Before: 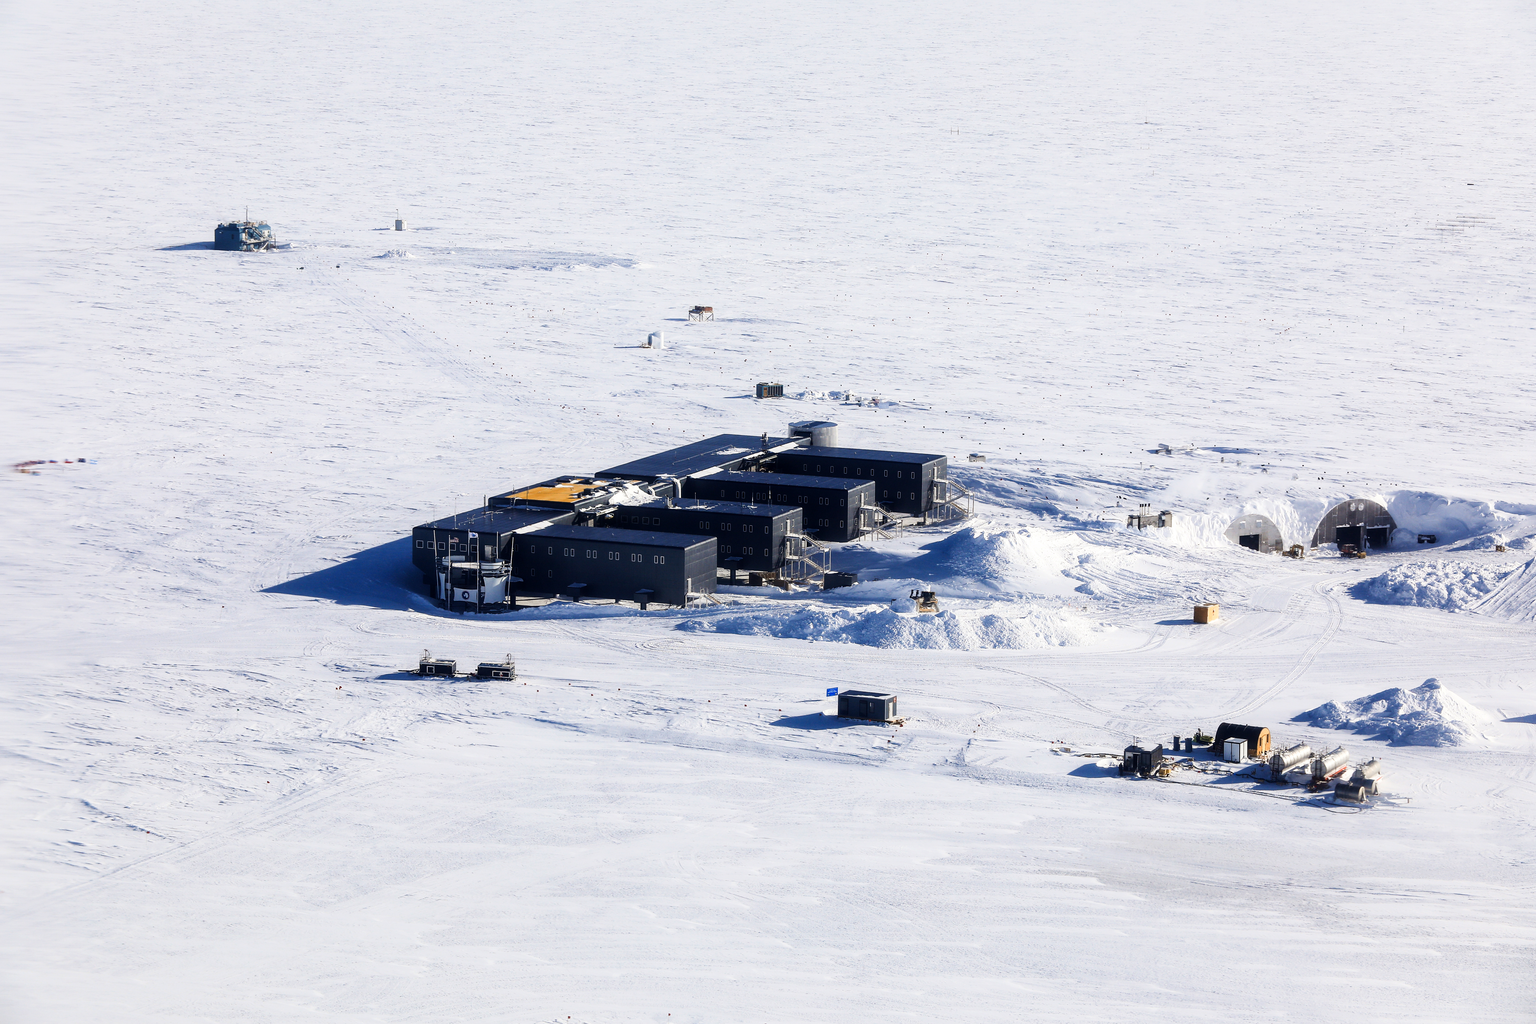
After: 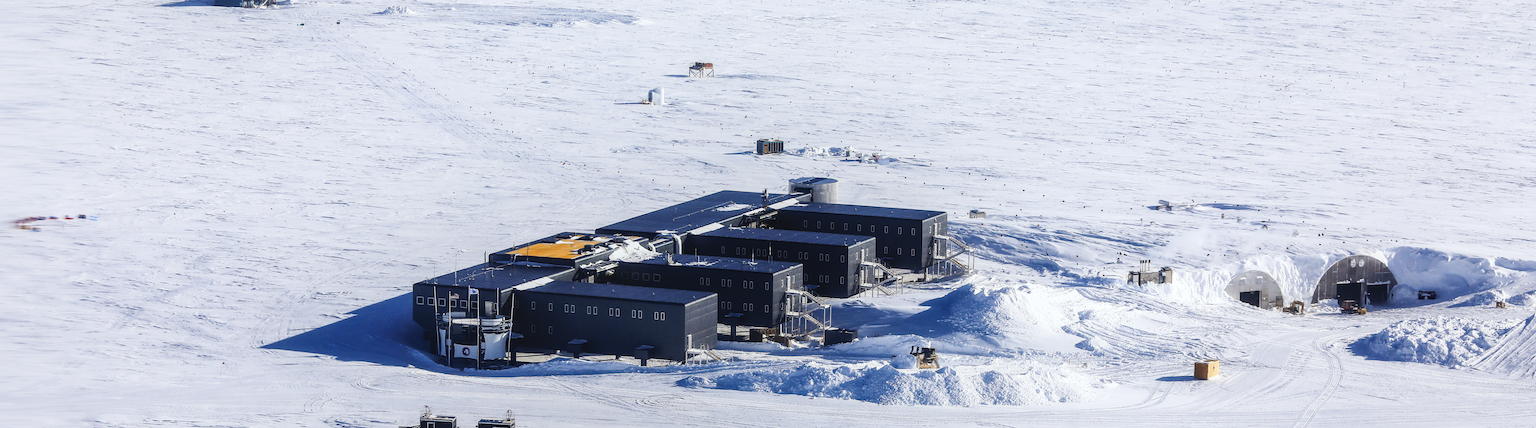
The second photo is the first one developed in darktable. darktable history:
crop and rotate: top 23.84%, bottom 34.294%
local contrast: detail 110%
tone equalizer: on, module defaults
white balance: red 0.982, blue 1.018
